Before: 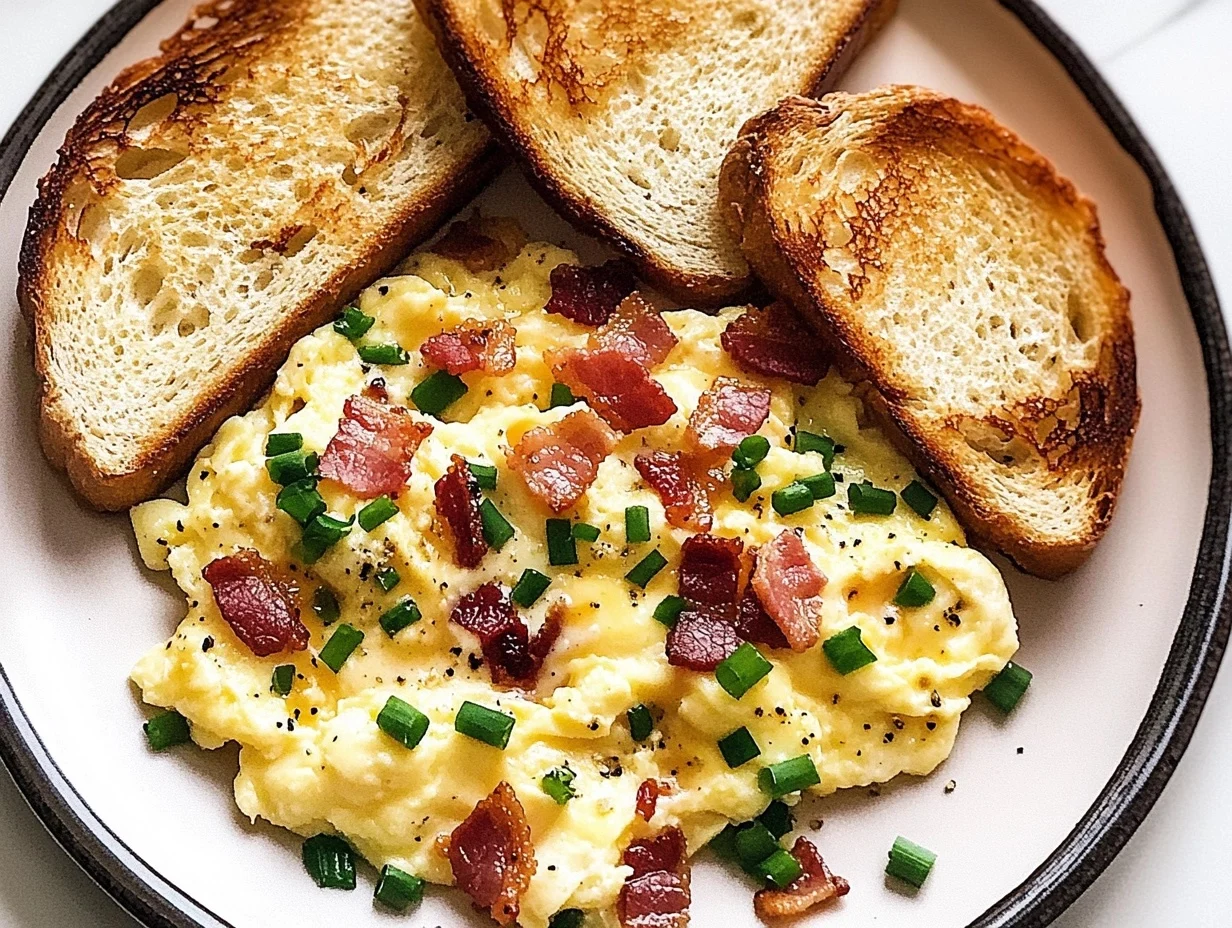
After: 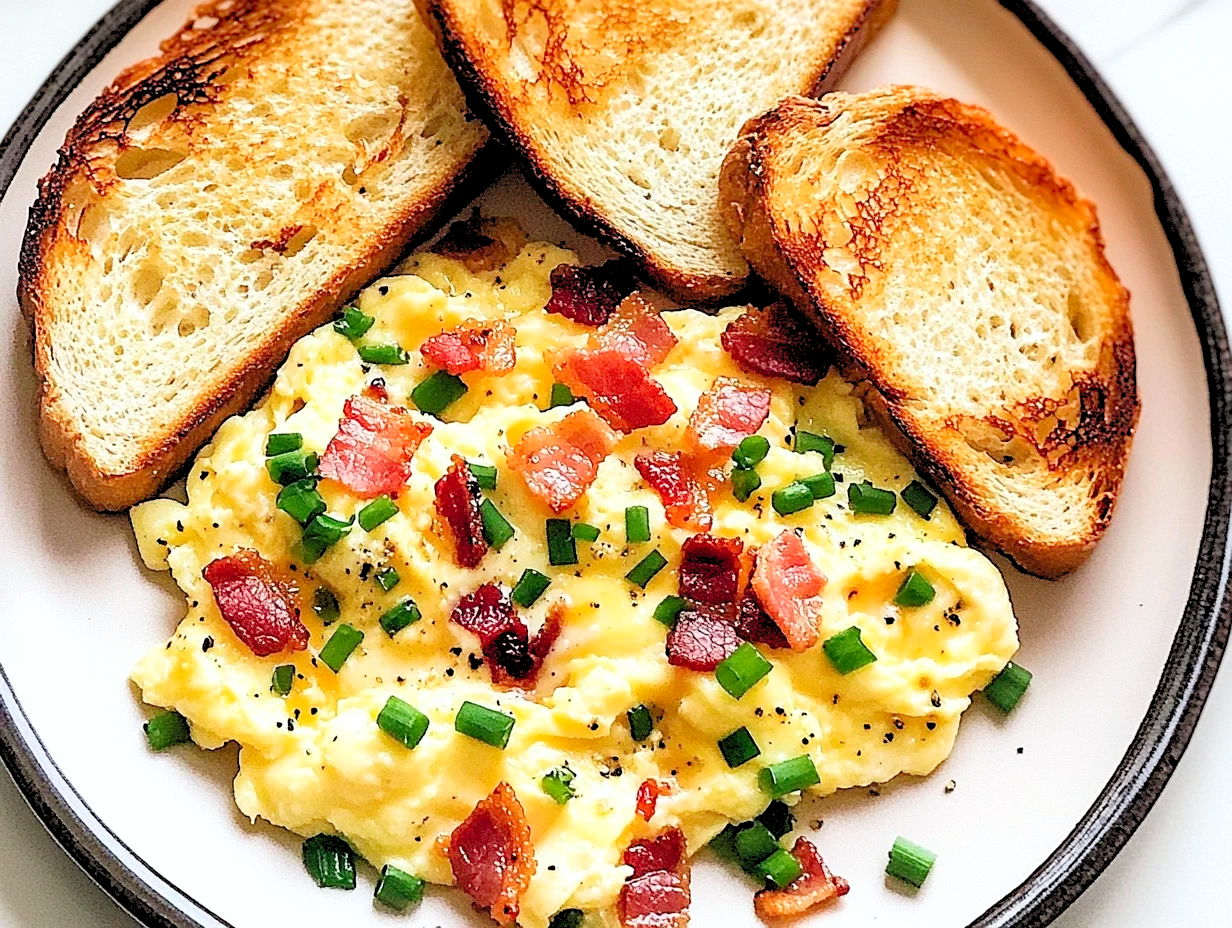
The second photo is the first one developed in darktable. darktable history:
levels: levels [0.072, 0.414, 0.976]
white balance: red 0.978, blue 0.999
